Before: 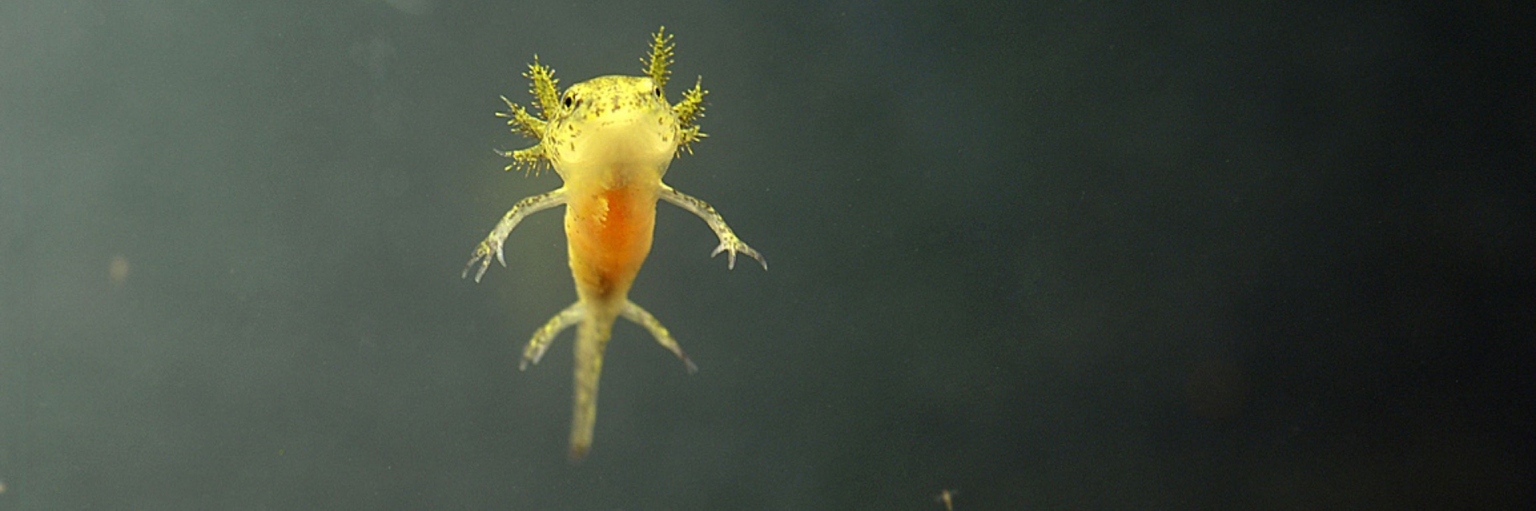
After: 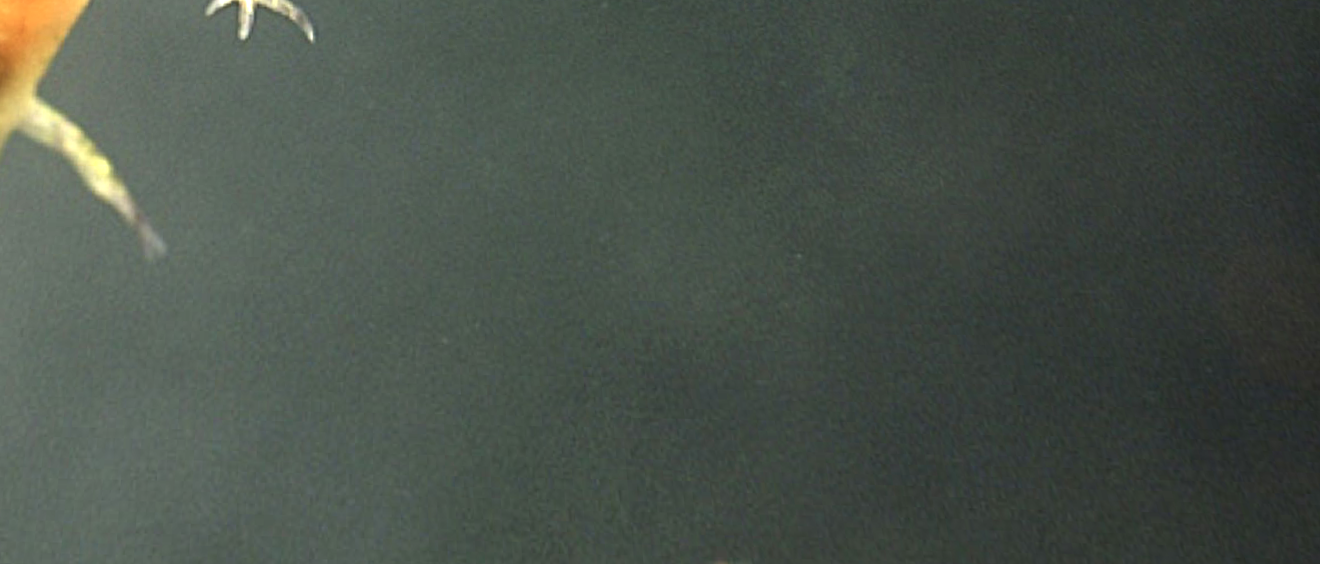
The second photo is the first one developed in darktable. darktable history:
crop: left 34.479%, top 38.822%, right 13.718%, bottom 5.172%
exposure: exposure 1 EV, compensate highlight preservation false
rotate and perspective: rotation 0.72°, lens shift (vertical) -0.352, lens shift (horizontal) -0.051, crop left 0.152, crop right 0.859, crop top 0.019, crop bottom 0.964
shadows and highlights: shadows -12.5, white point adjustment 4, highlights 28.33
color correction: saturation 0.8
